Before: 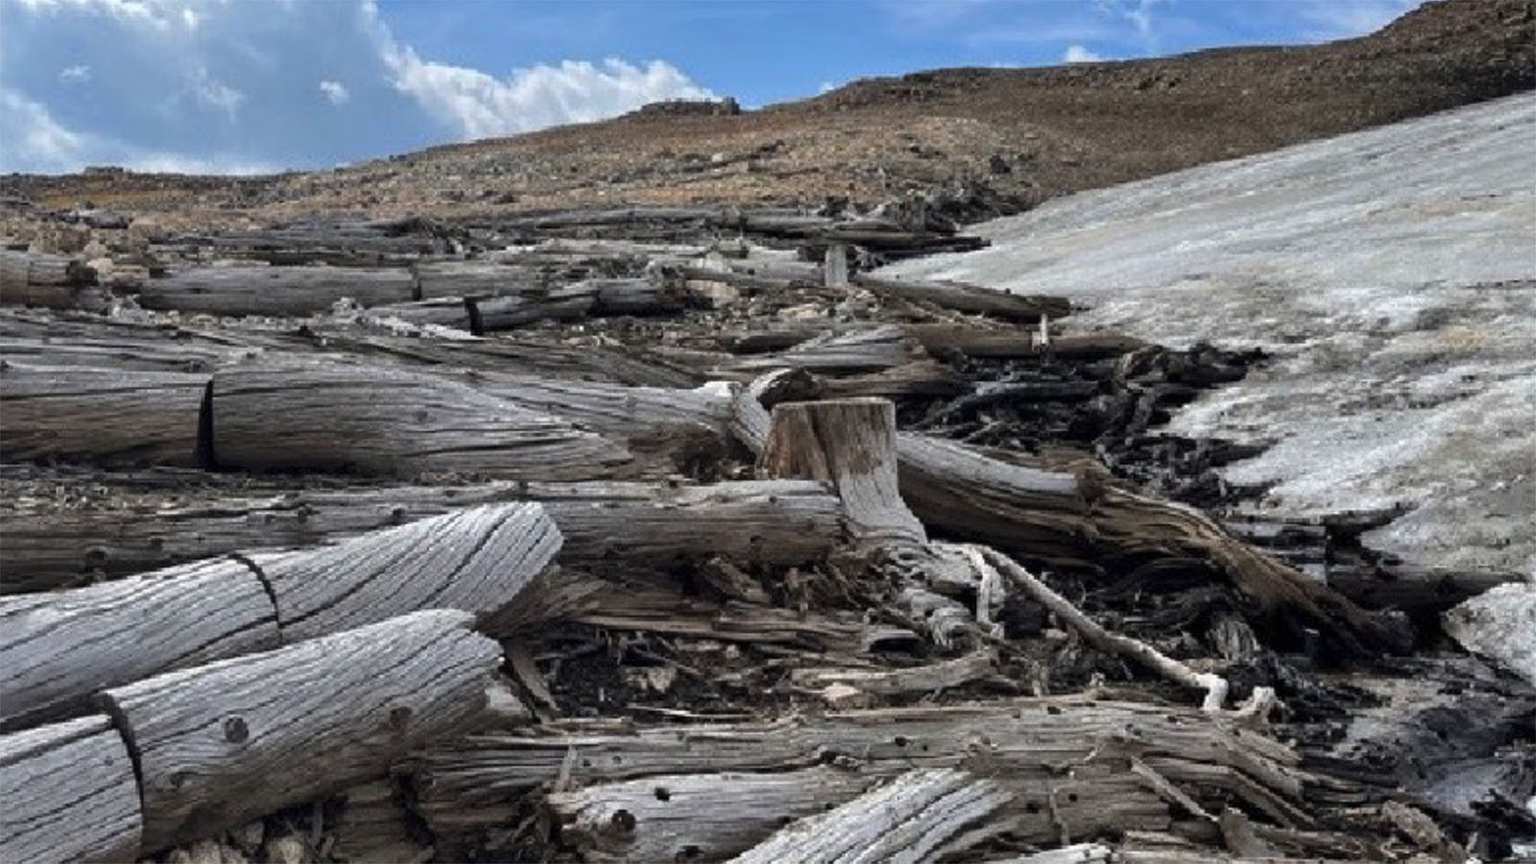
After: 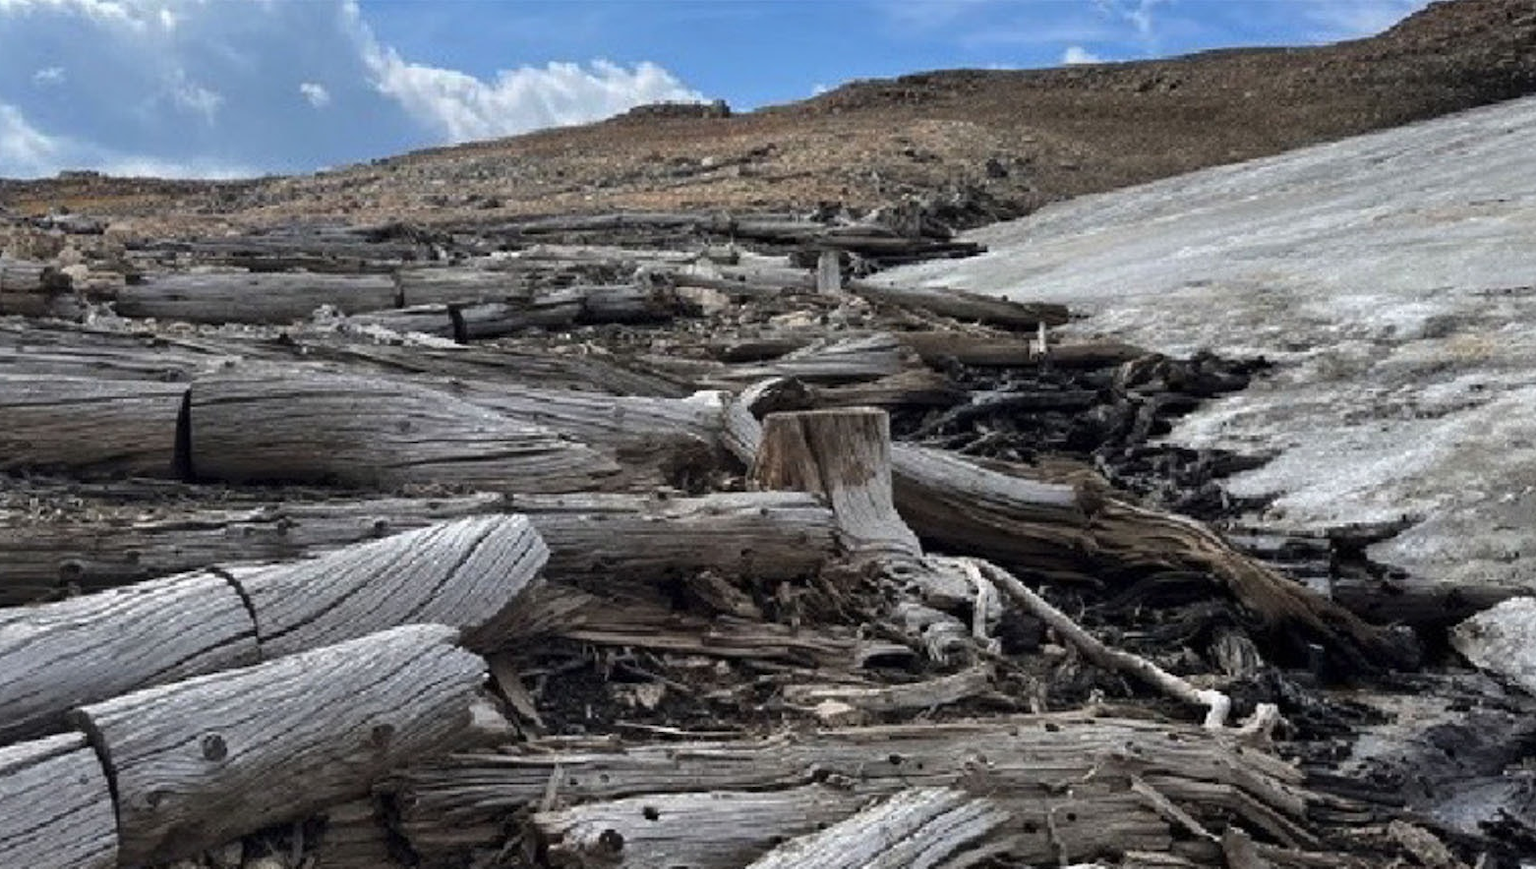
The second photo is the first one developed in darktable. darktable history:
crop and rotate: left 1.772%, right 0.545%, bottom 1.711%
